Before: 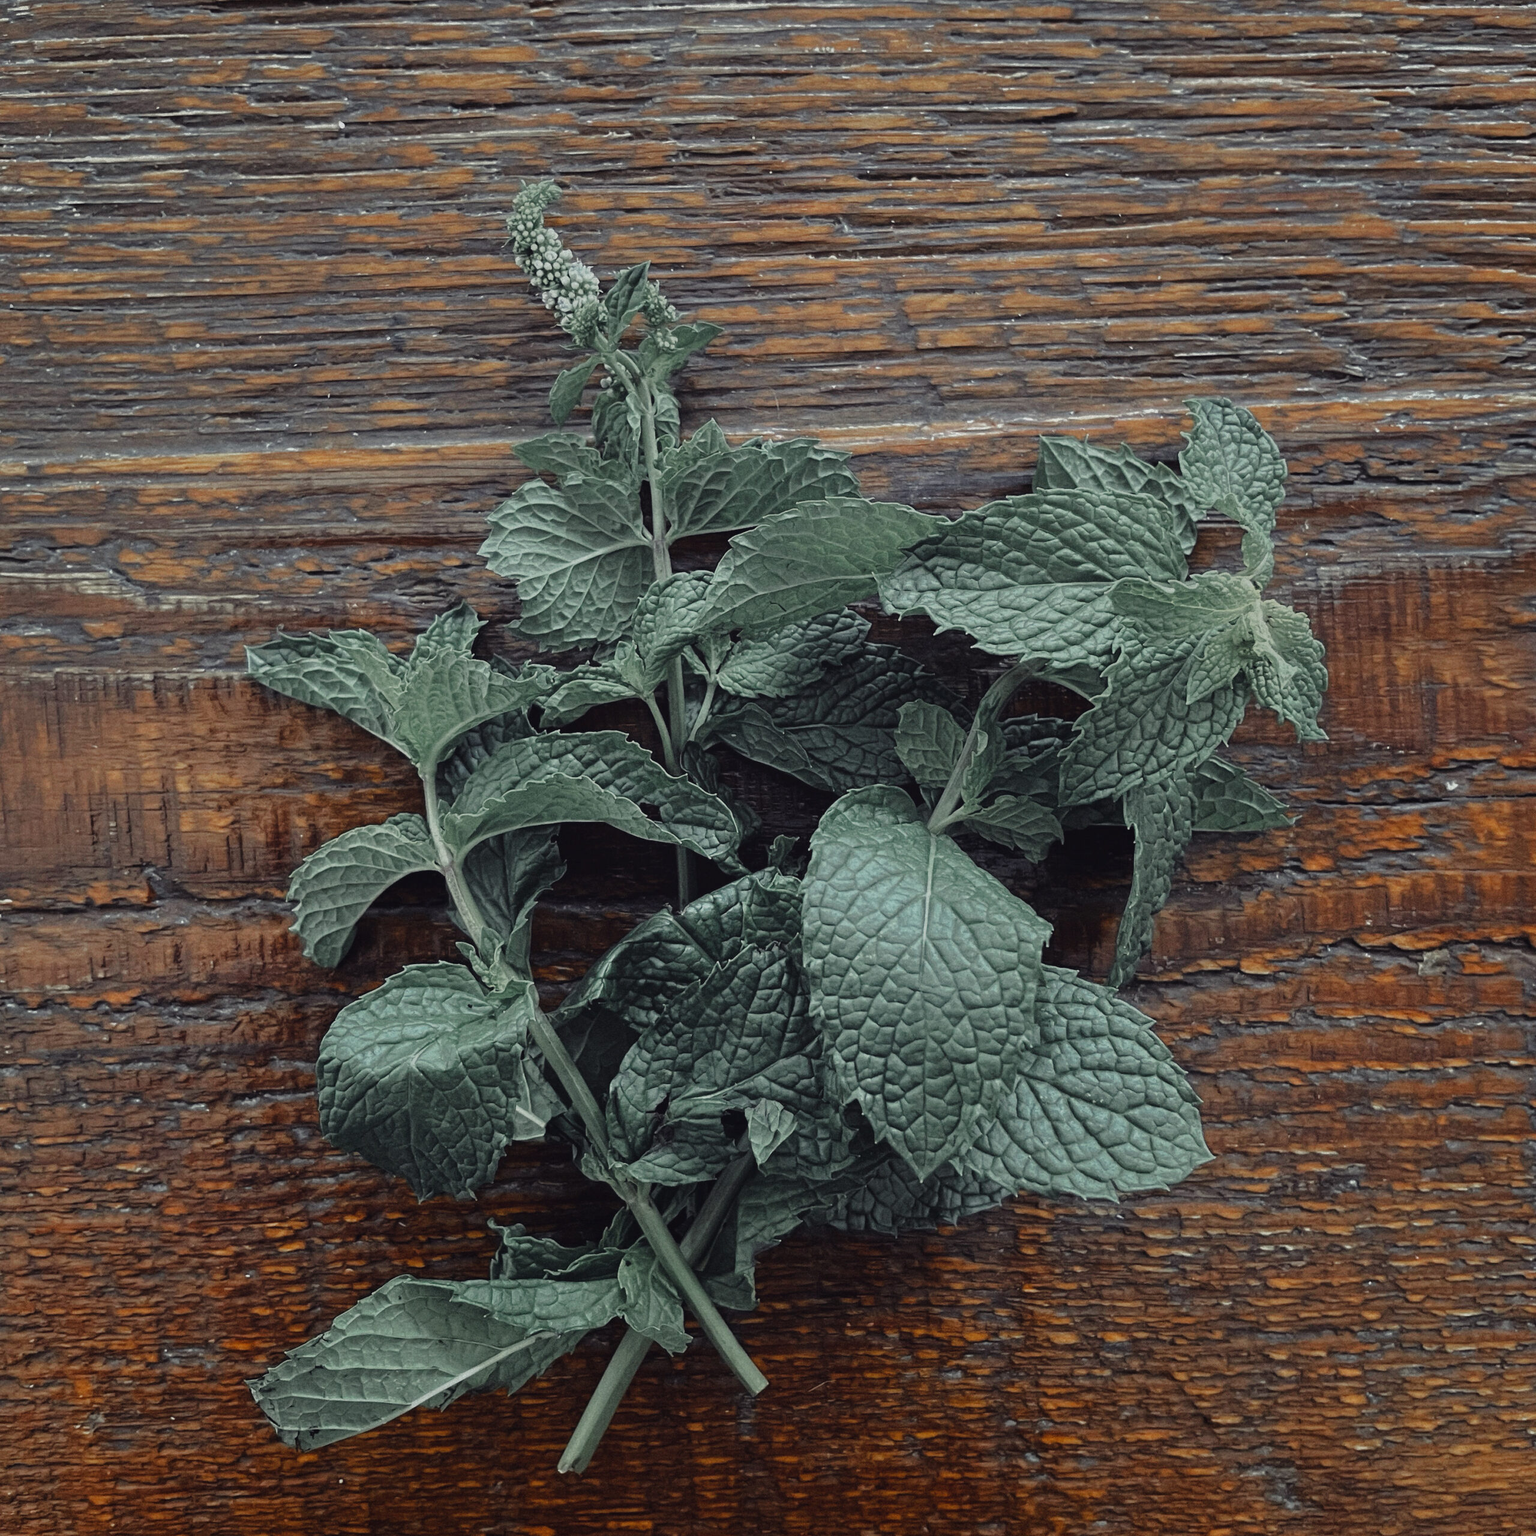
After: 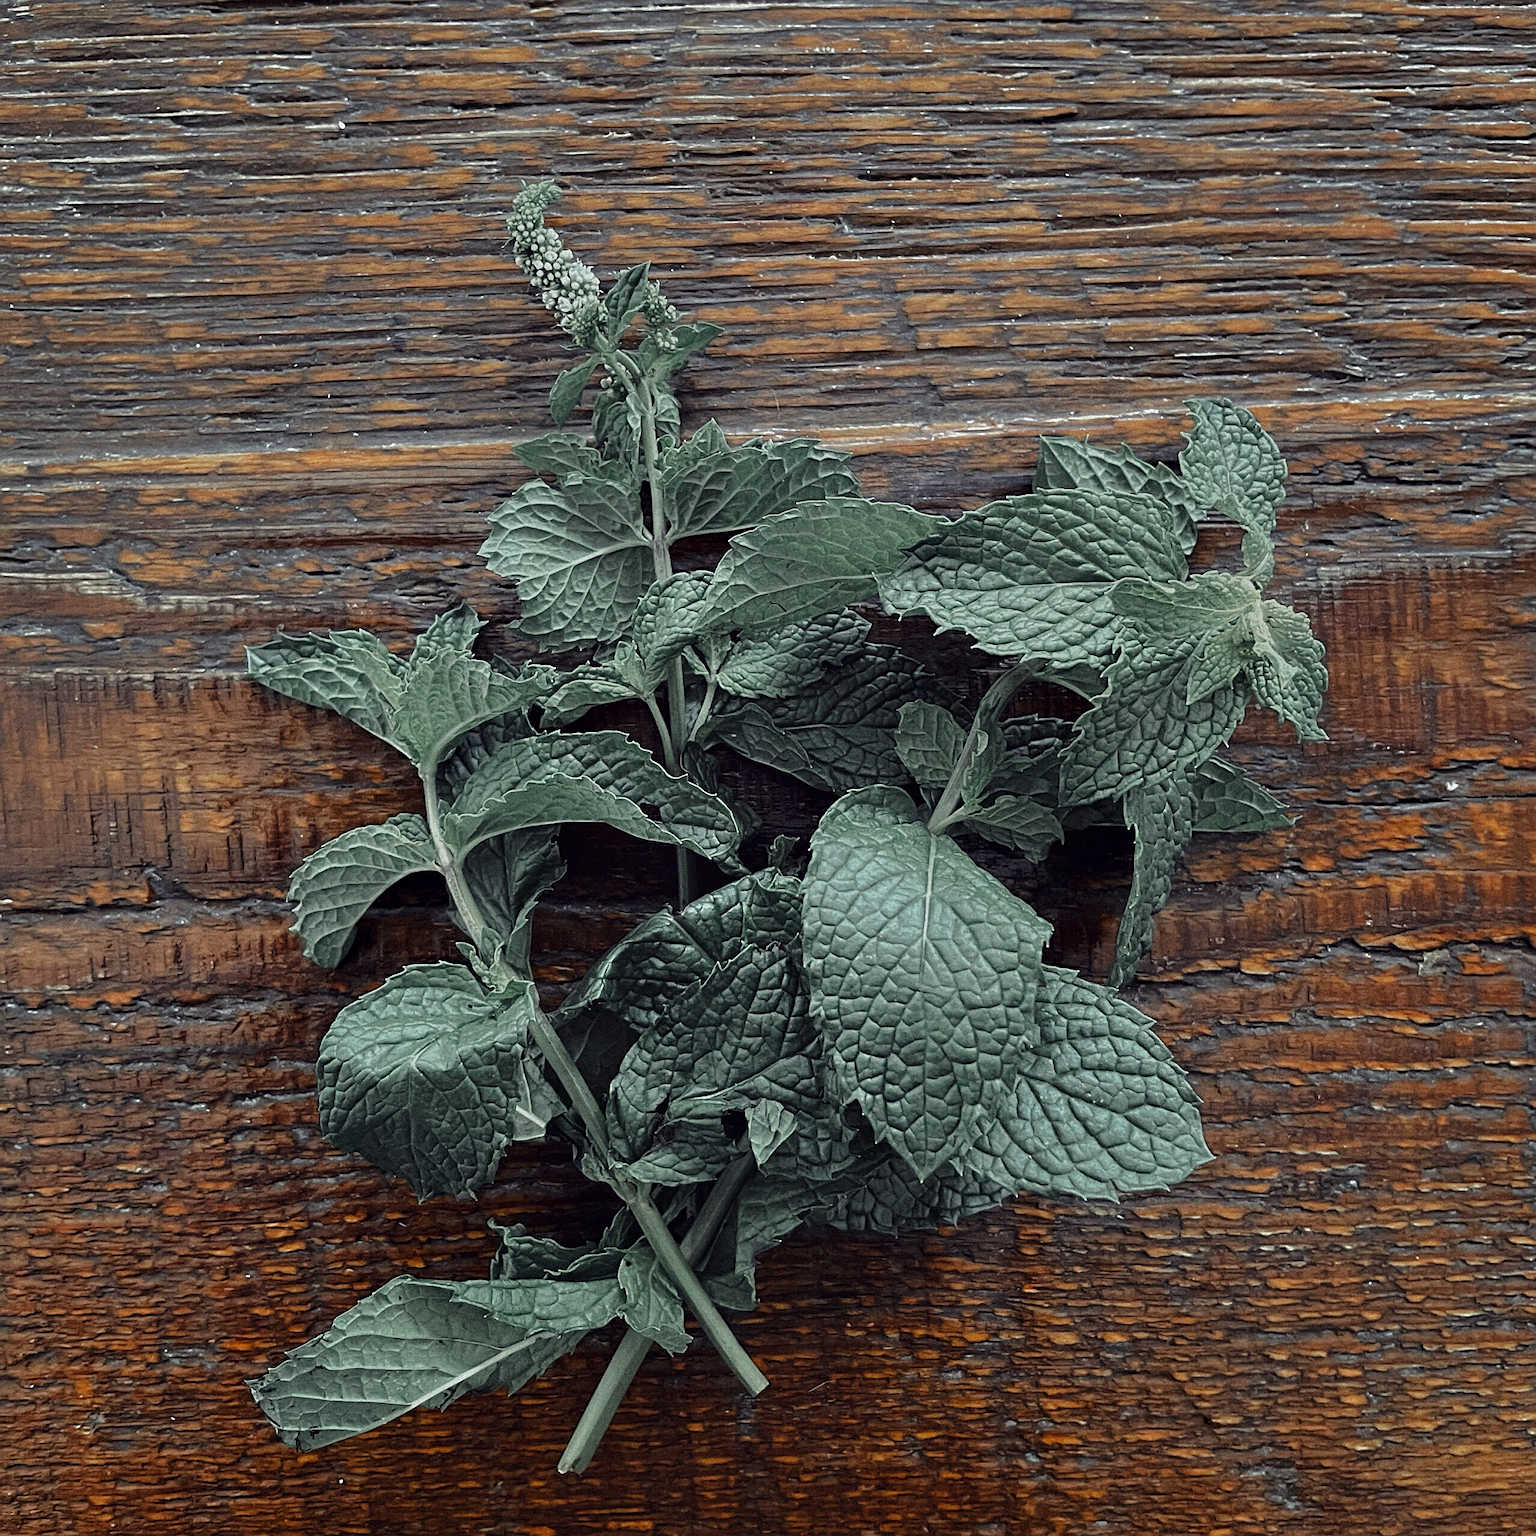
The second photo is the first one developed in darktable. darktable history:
sharpen: on, module defaults
contrast equalizer: octaves 7, y [[0.6 ×6], [0.55 ×6], [0 ×6], [0 ×6], [0 ×6]], mix 0.35
